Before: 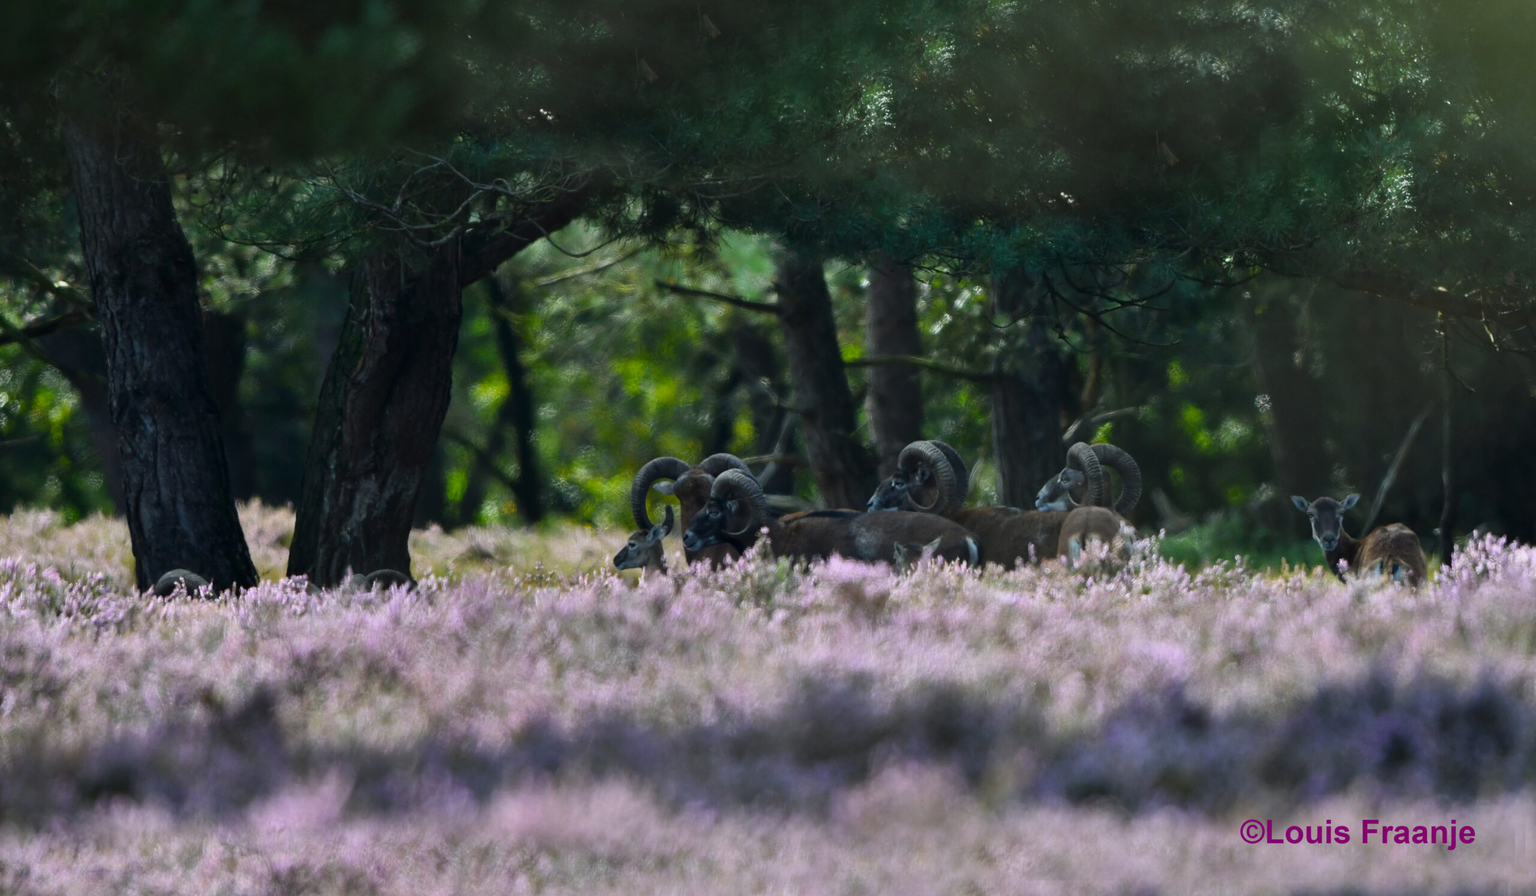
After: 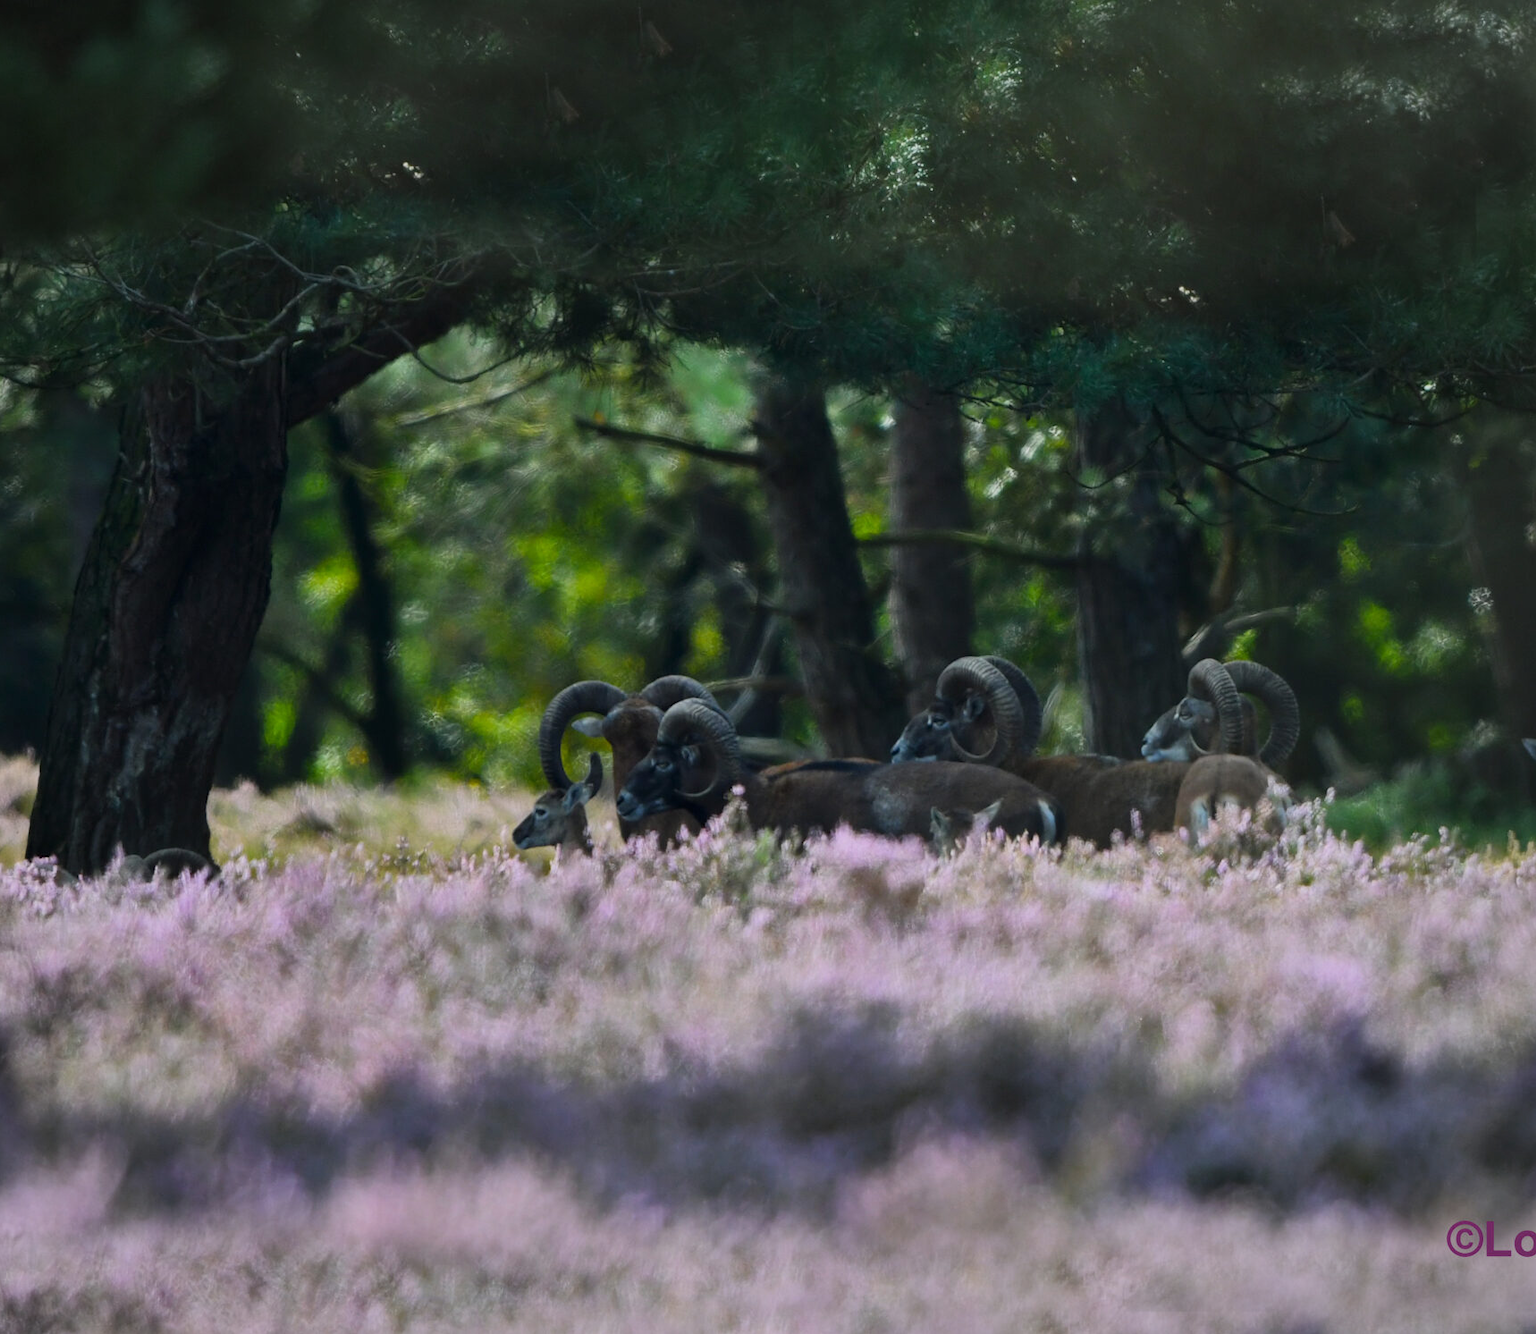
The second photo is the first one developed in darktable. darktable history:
crop and rotate: left 17.565%, right 15.309%
tone equalizer: -8 EV -0.002 EV, -7 EV 0.004 EV, -6 EV -0.039 EV, -5 EV 0.021 EV, -4 EV -0.008 EV, -3 EV 0.025 EV, -2 EV -0.049 EV, -1 EV -0.307 EV, +0 EV -0.586 EV, edges refinement/feathering 500, mask exposure compensation -1.57 EV, preserve details no
vignetting: brightness -0.184, saturation -0.301
